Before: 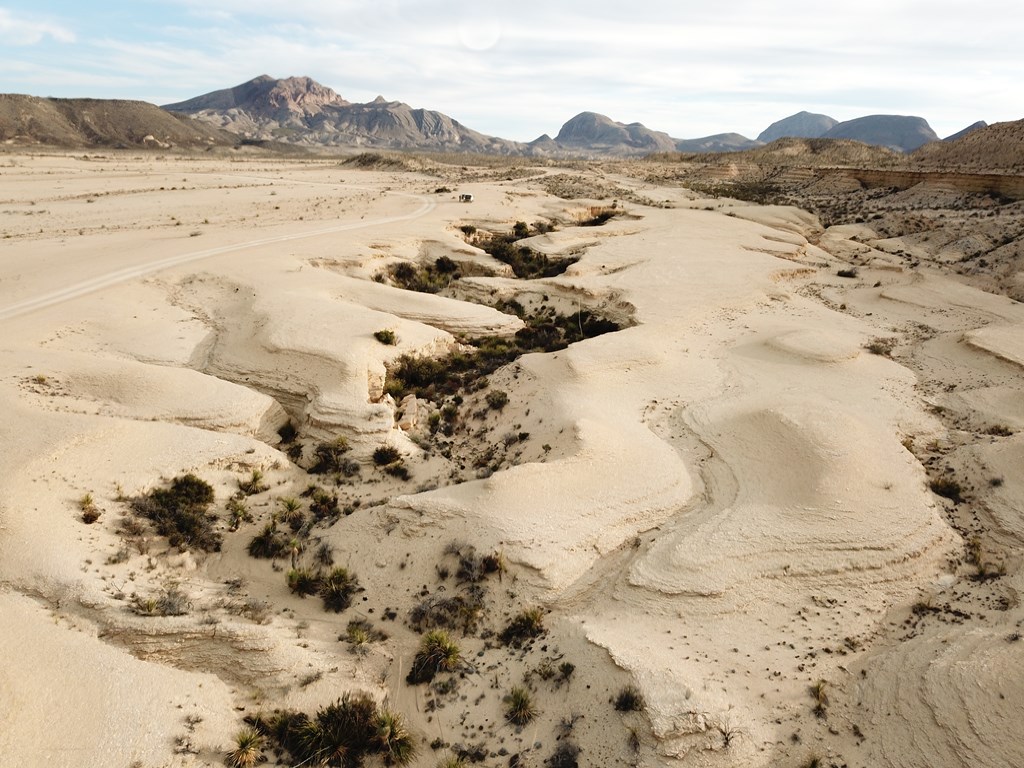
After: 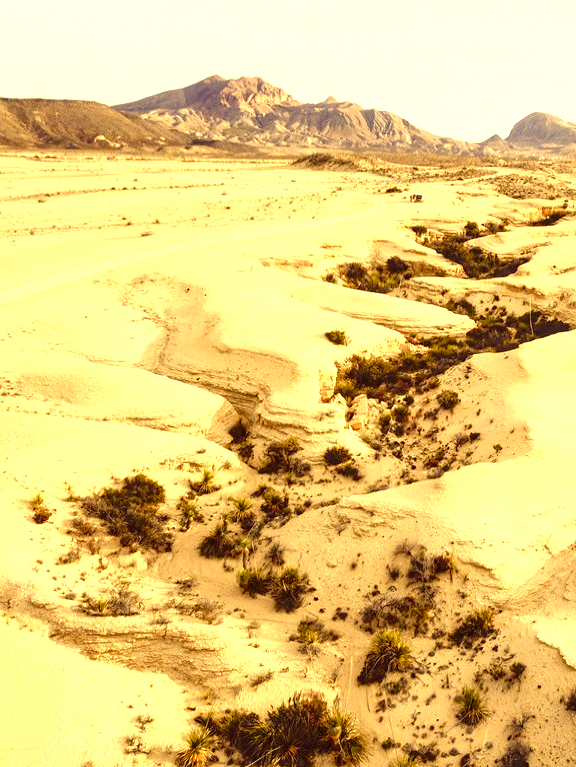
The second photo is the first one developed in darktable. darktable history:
color balance rgb: perceptual saturation grading › global saturation 20%, perceptual saturation grading › highlights -24.959%, perceptual saturation grading › shadows 24.913%
exposure: exposure 1 EV, compensate highlight preservation false
crop: left 4.813%, right 38.937%
color correction: highlights a* 10.15, highlights b* 38.59, shadows a* 13.93, shadows b* 3.21
local contrast: on, module defaults
